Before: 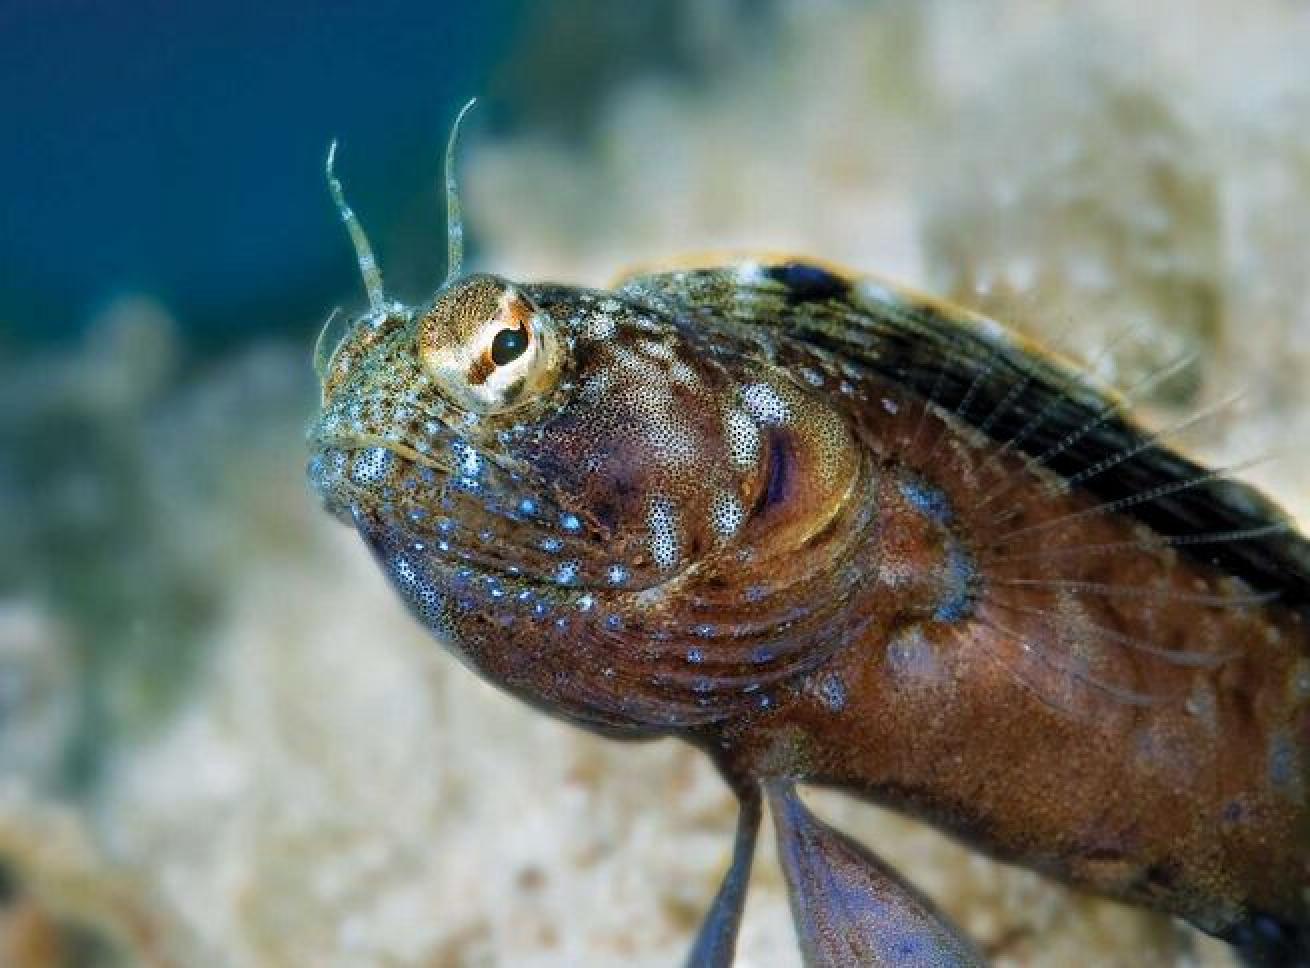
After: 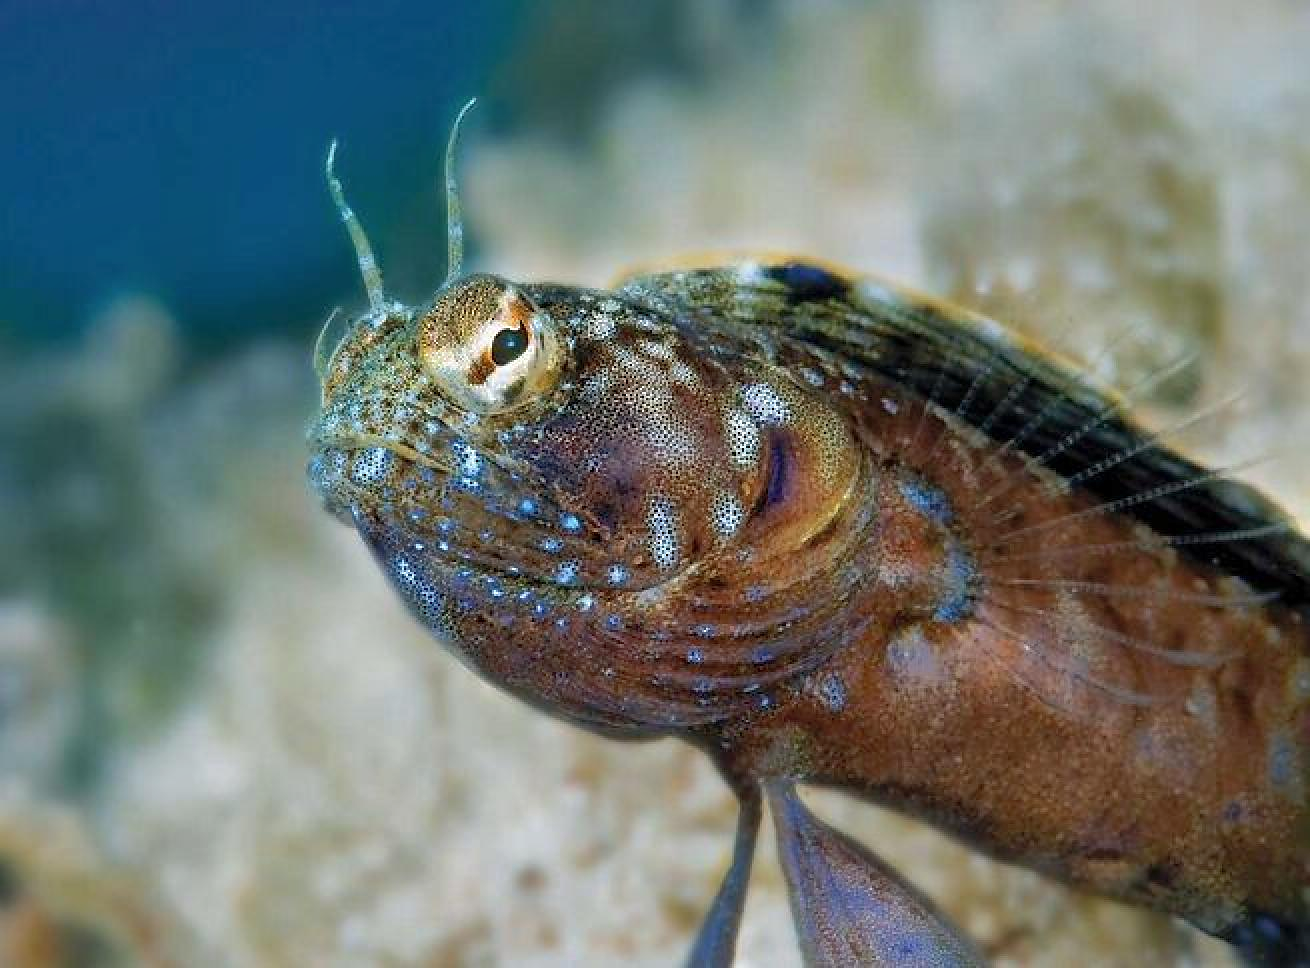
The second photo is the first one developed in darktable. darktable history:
sharpen: radius 1.559, amount 0.373, threshold 1.271
shadows and highlights: on, module defaults
